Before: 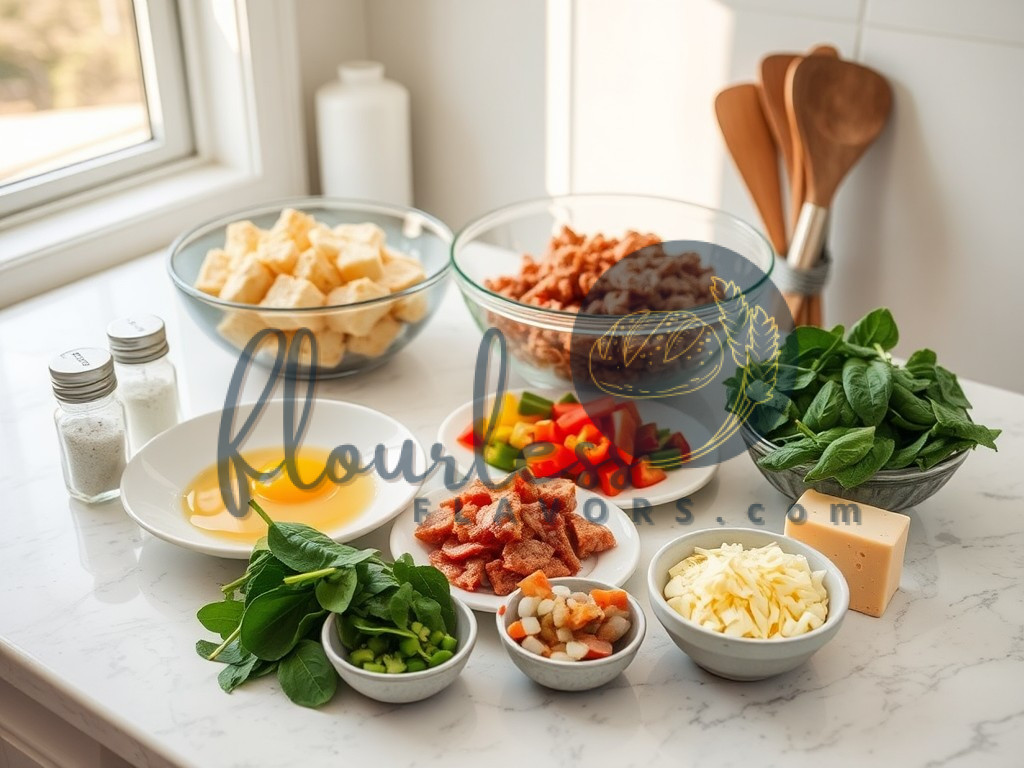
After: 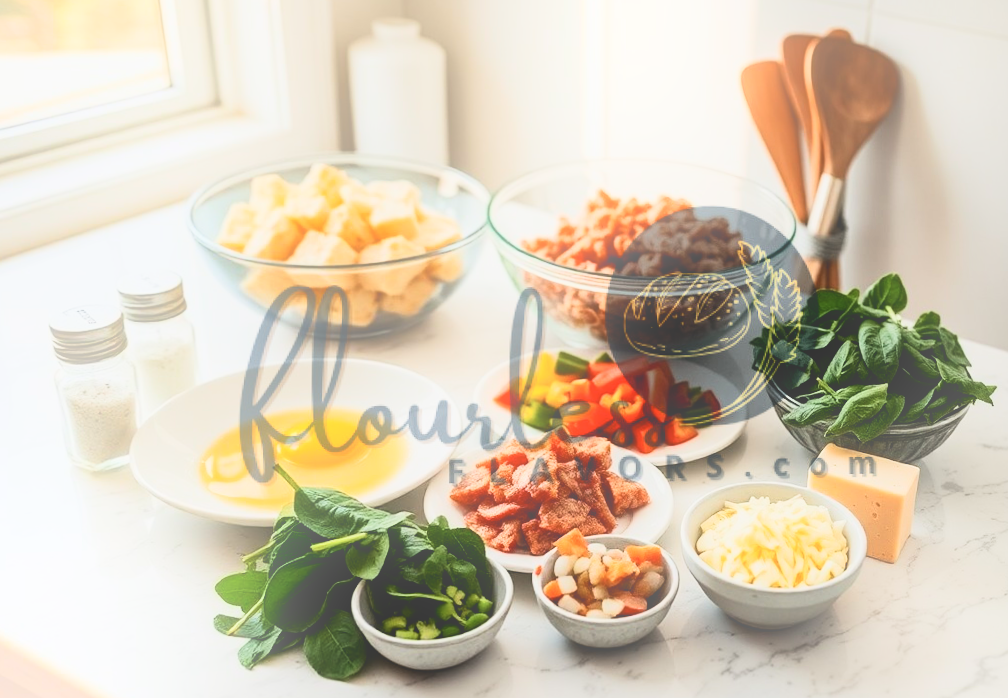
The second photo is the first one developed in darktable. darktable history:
shadows and highlights: shadows 60, highlights -60.23, soften with gaussian
rotate and perspective: rotation -0.013°, lens shift (vertical) -0.027, lens shift (horizontal) 0.178, crop left 0.016, crop right 0.989, crop top 0.082, crop bottom 0.918
filmic rgb: black relative exposure -5 EV, hardness 2.88, contrast 1.3, highlights saturation mix -30%
bloom: on, module defaults
contrast brightness saturation: contrast 0.28
